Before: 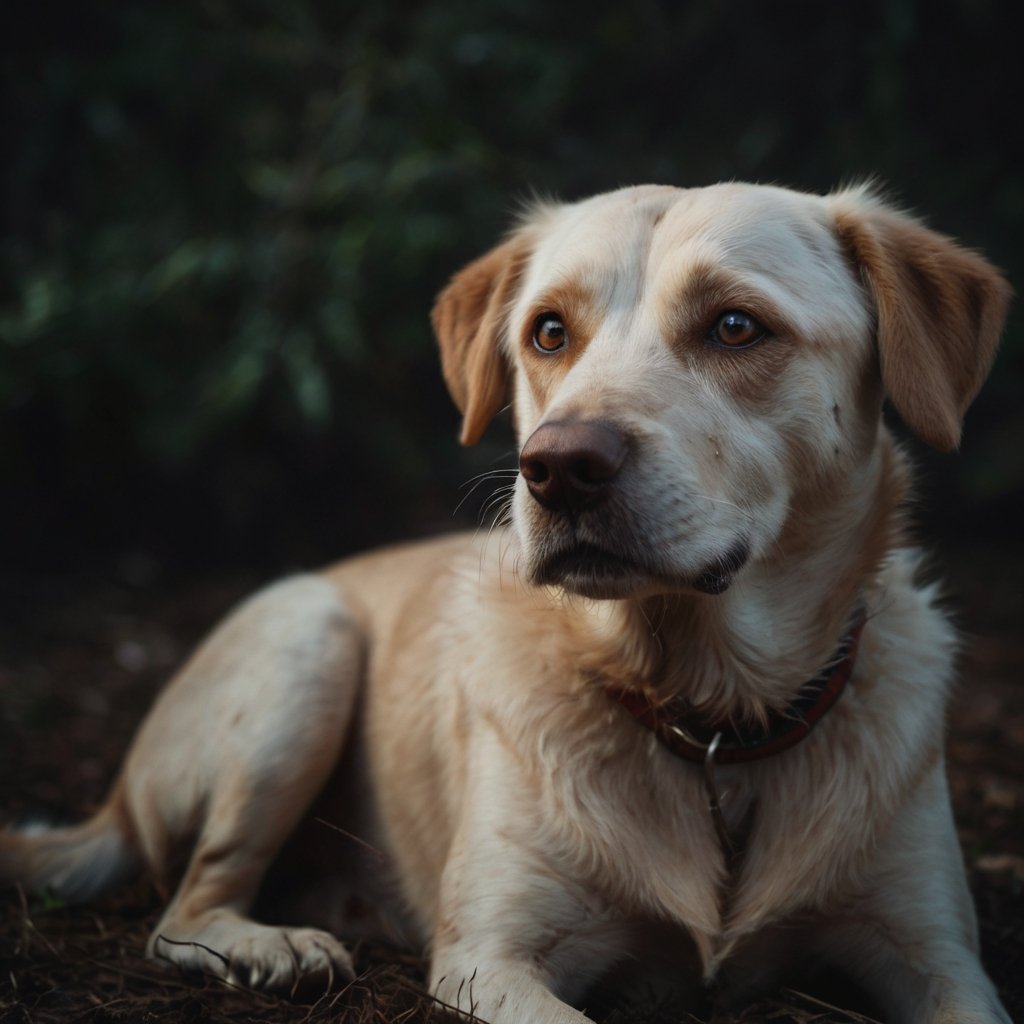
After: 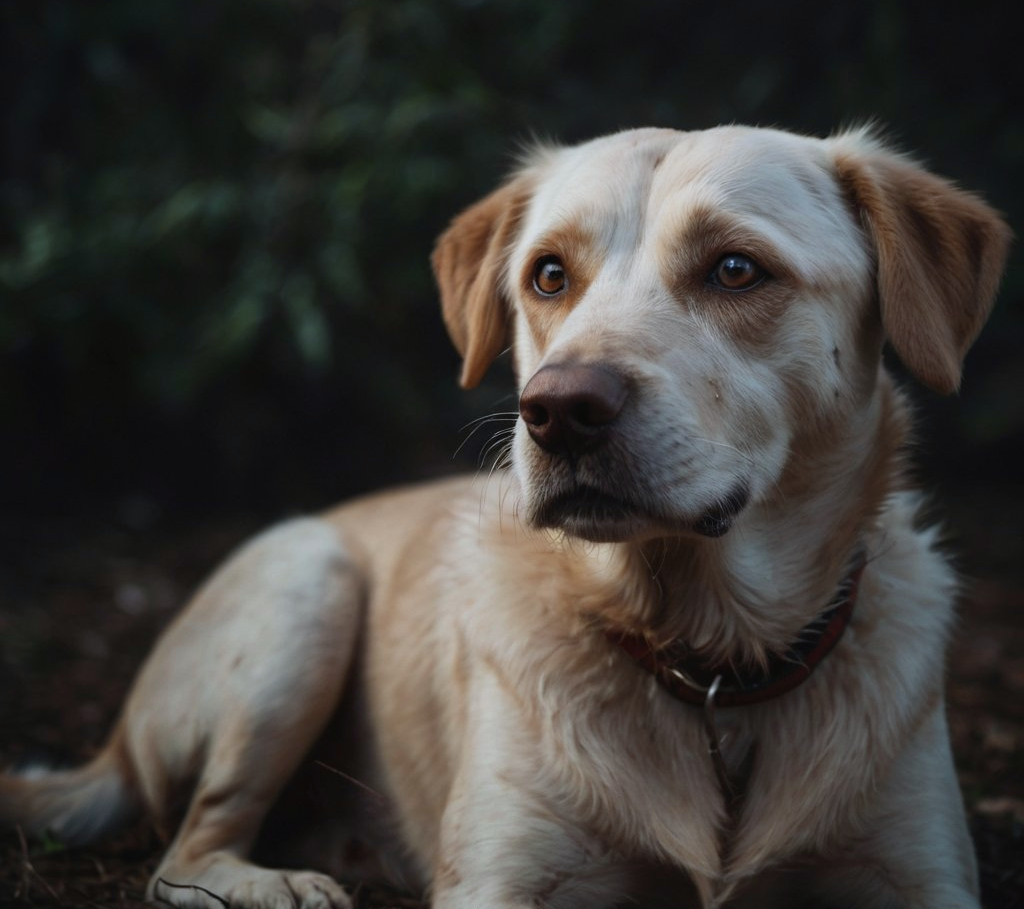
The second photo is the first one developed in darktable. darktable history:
contrast brightness saturation: contrast 0.01, saturation -0.05
crop and rotate: top 5.609%, bottom 5.609%
white balance: red 0.974, blue 1.044
